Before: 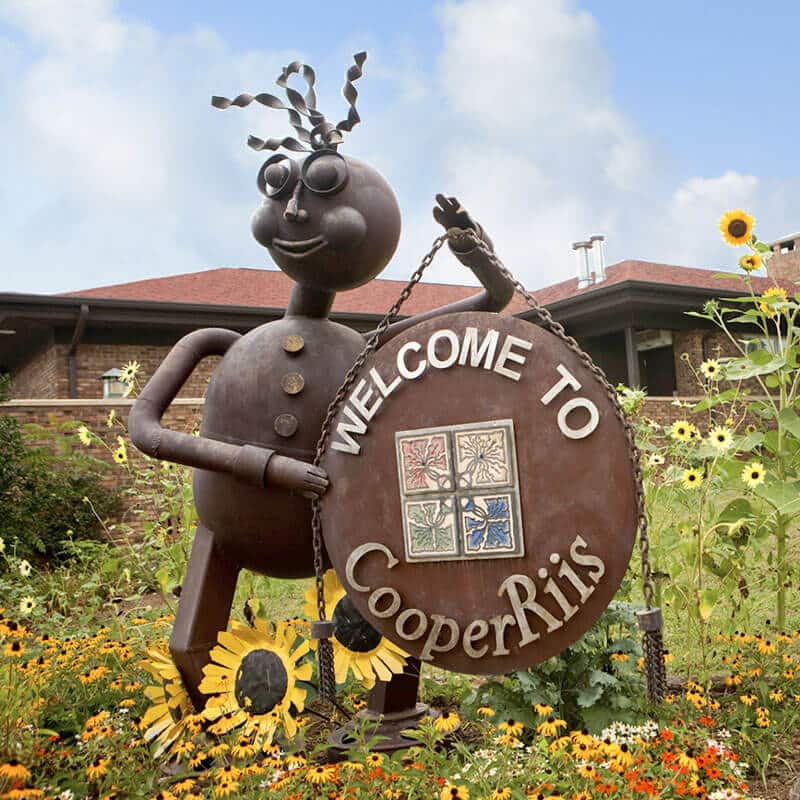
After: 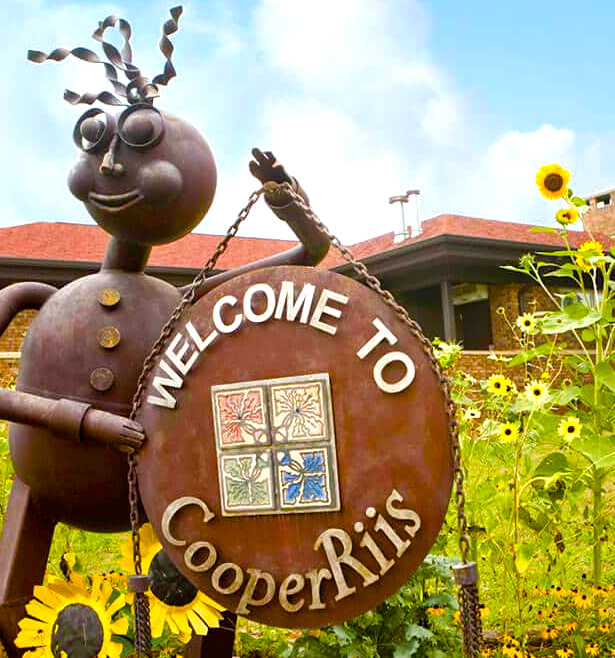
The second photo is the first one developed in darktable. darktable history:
crop: left 23.095%, top 5.827%, bottom 11.854%
color balance rgb: linear chroma grading › shadows 10%, linear chroma grading › highlights 10%, linear chroma grading › global chroma 15%, linear chroma grading › mid-tones 15%, perceptual saturation grading › global saturation 40%, perceptual saturation grading › highlights -25%, perceptual saturation grading › mid-tones 35%, perceptual saturation grading › shadows 35%, perceptual brilliance grading › global brilliance 11.29%, global vibrance 11.29%
